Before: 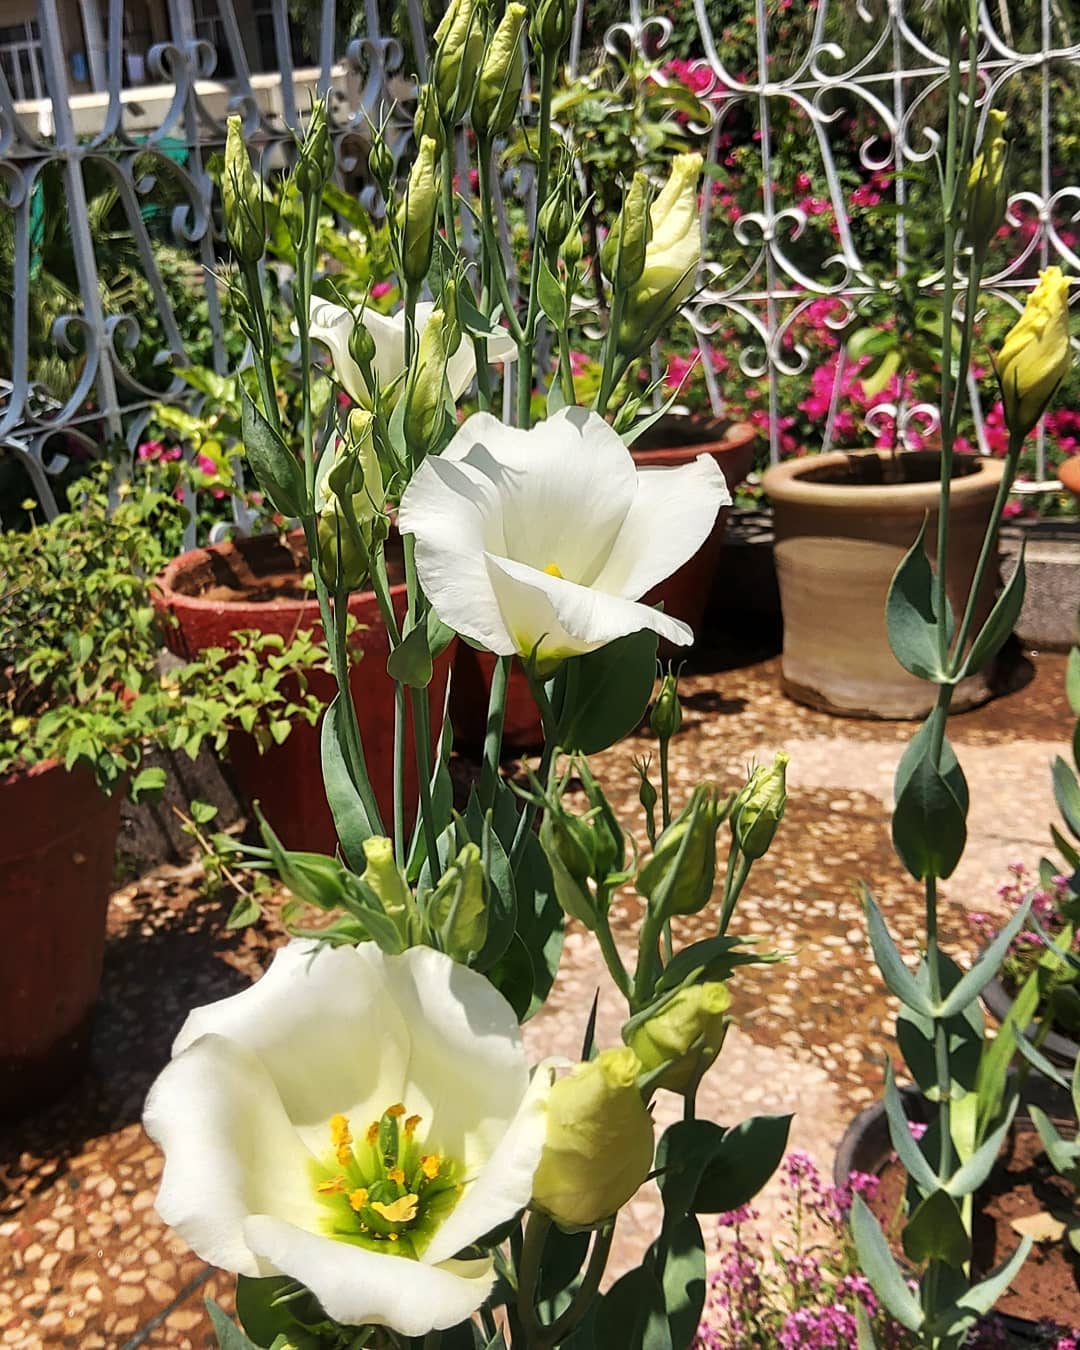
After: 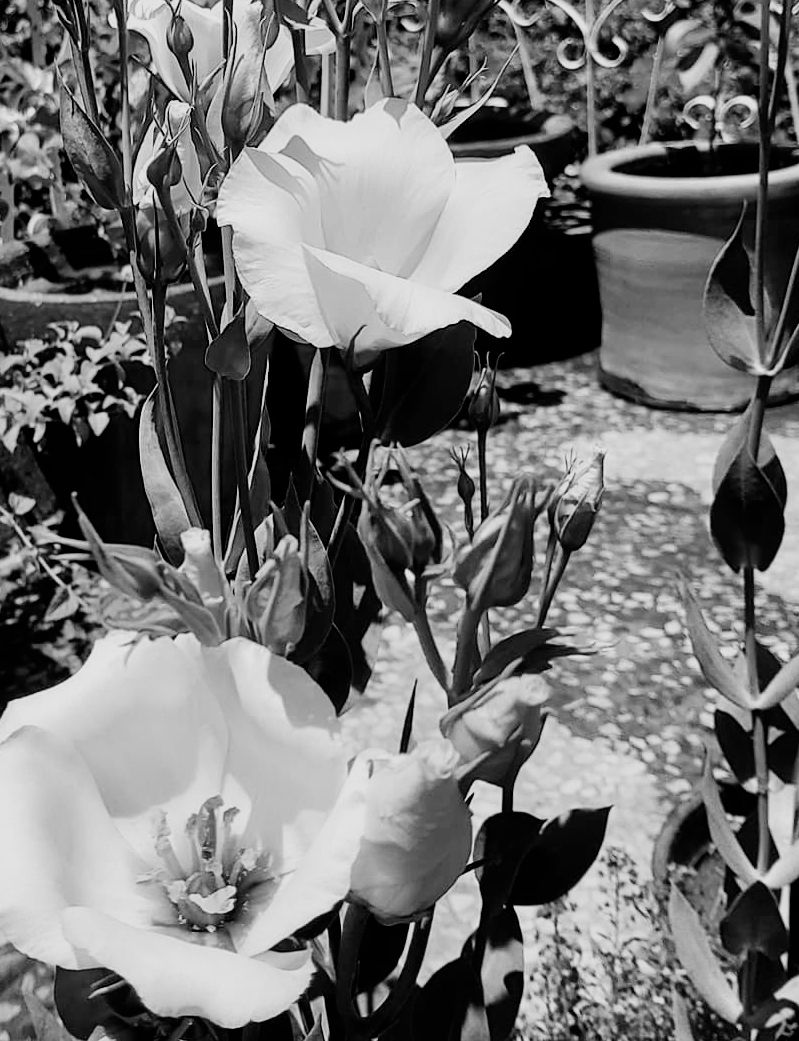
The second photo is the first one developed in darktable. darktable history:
crop: left 16.871%, top 22.857%, right 9.116%
filmic rgb: black relative exposure -5 EV, hardness 2.88, contrast 1.3, highlights saturation mix -30%
monochrome: a 16.01, b -2.65, highlights 0.52
